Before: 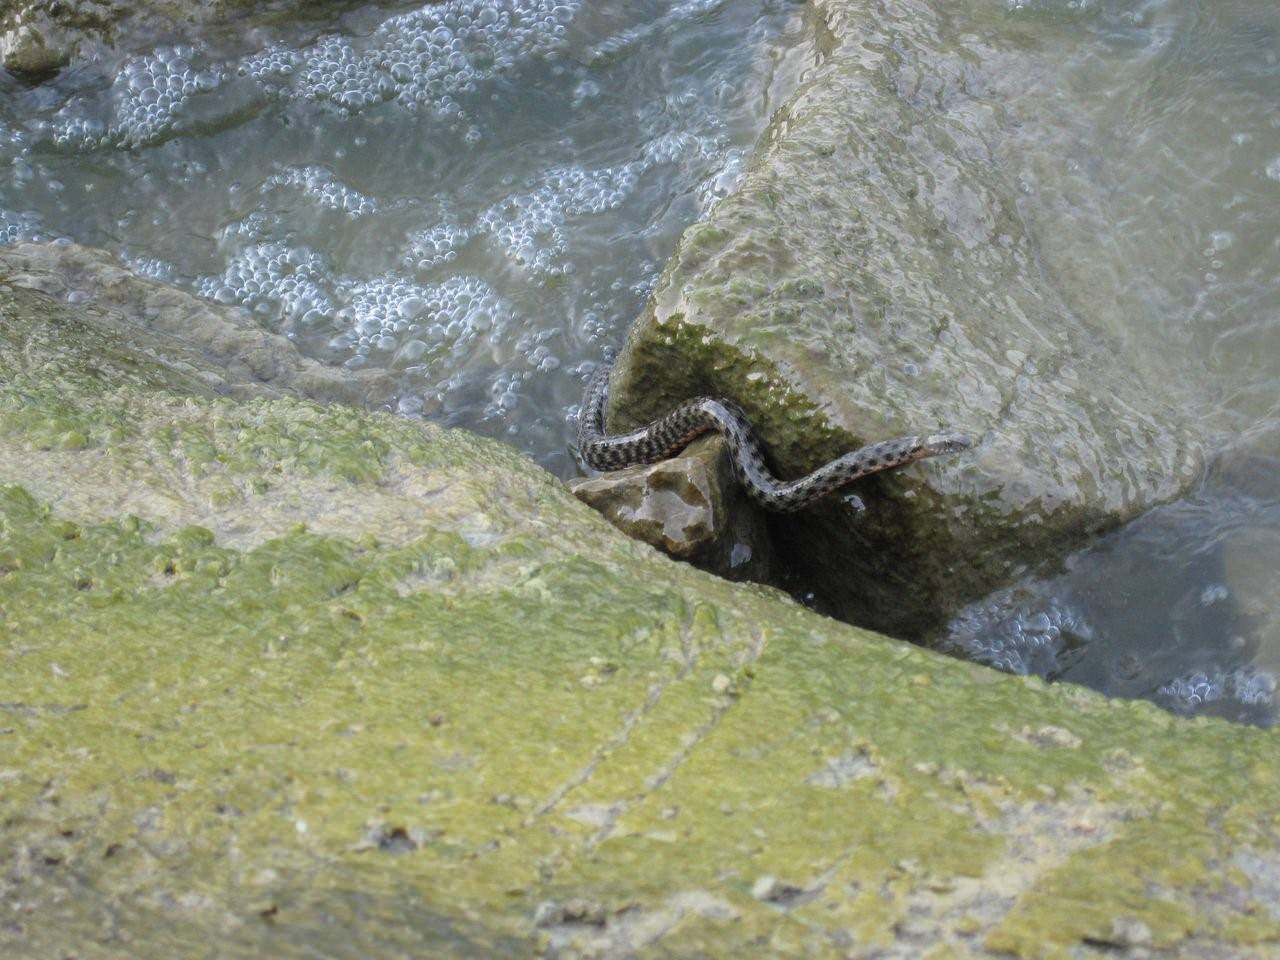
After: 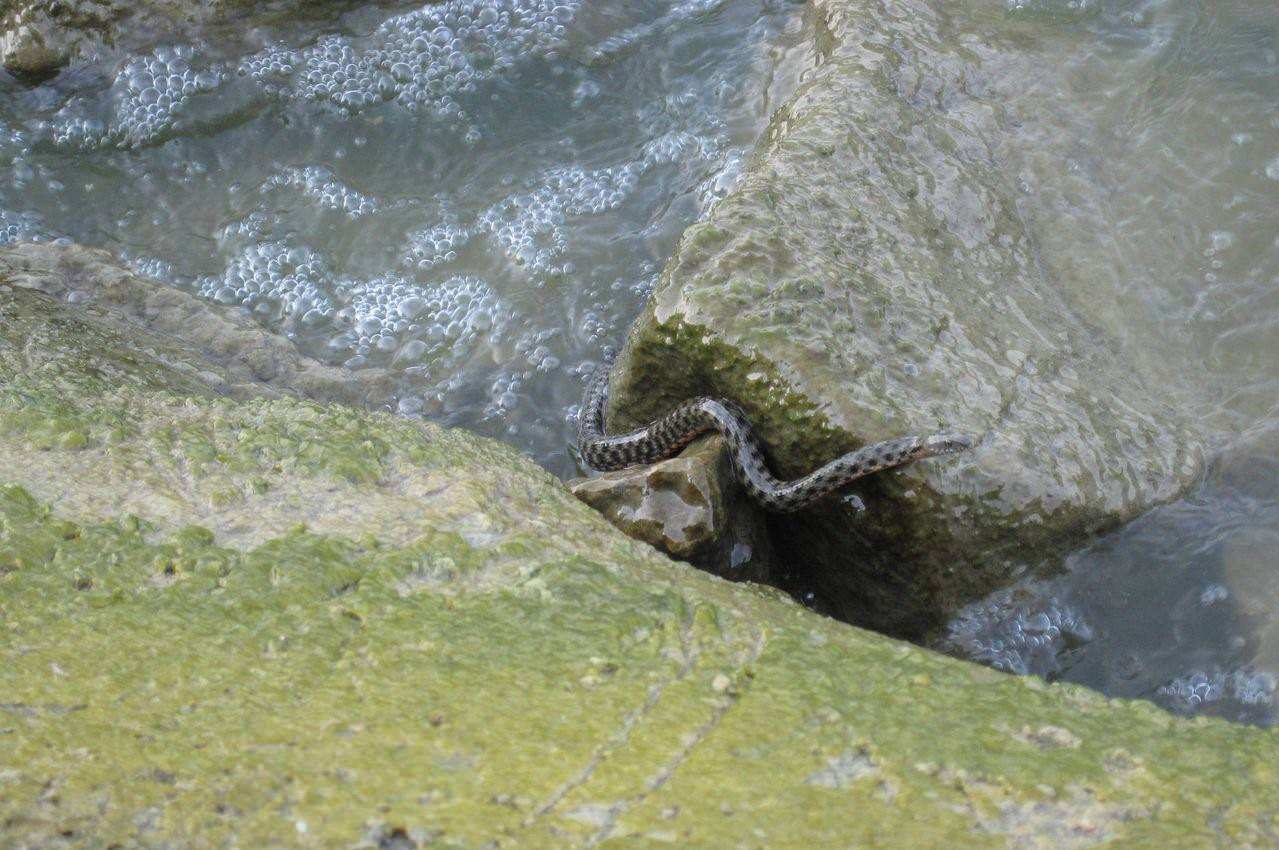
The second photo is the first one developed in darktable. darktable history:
color zones: curves: ch1 [(0, 0.513) (0.143, 0.524) (0.286, 0.511) (0.429, 0.506) (0.571, 0.503) (0.714, 0.503) (0.857, 0.508) (1, 0.513)]
crop and rotate: top 0%, bottom 11.358%
